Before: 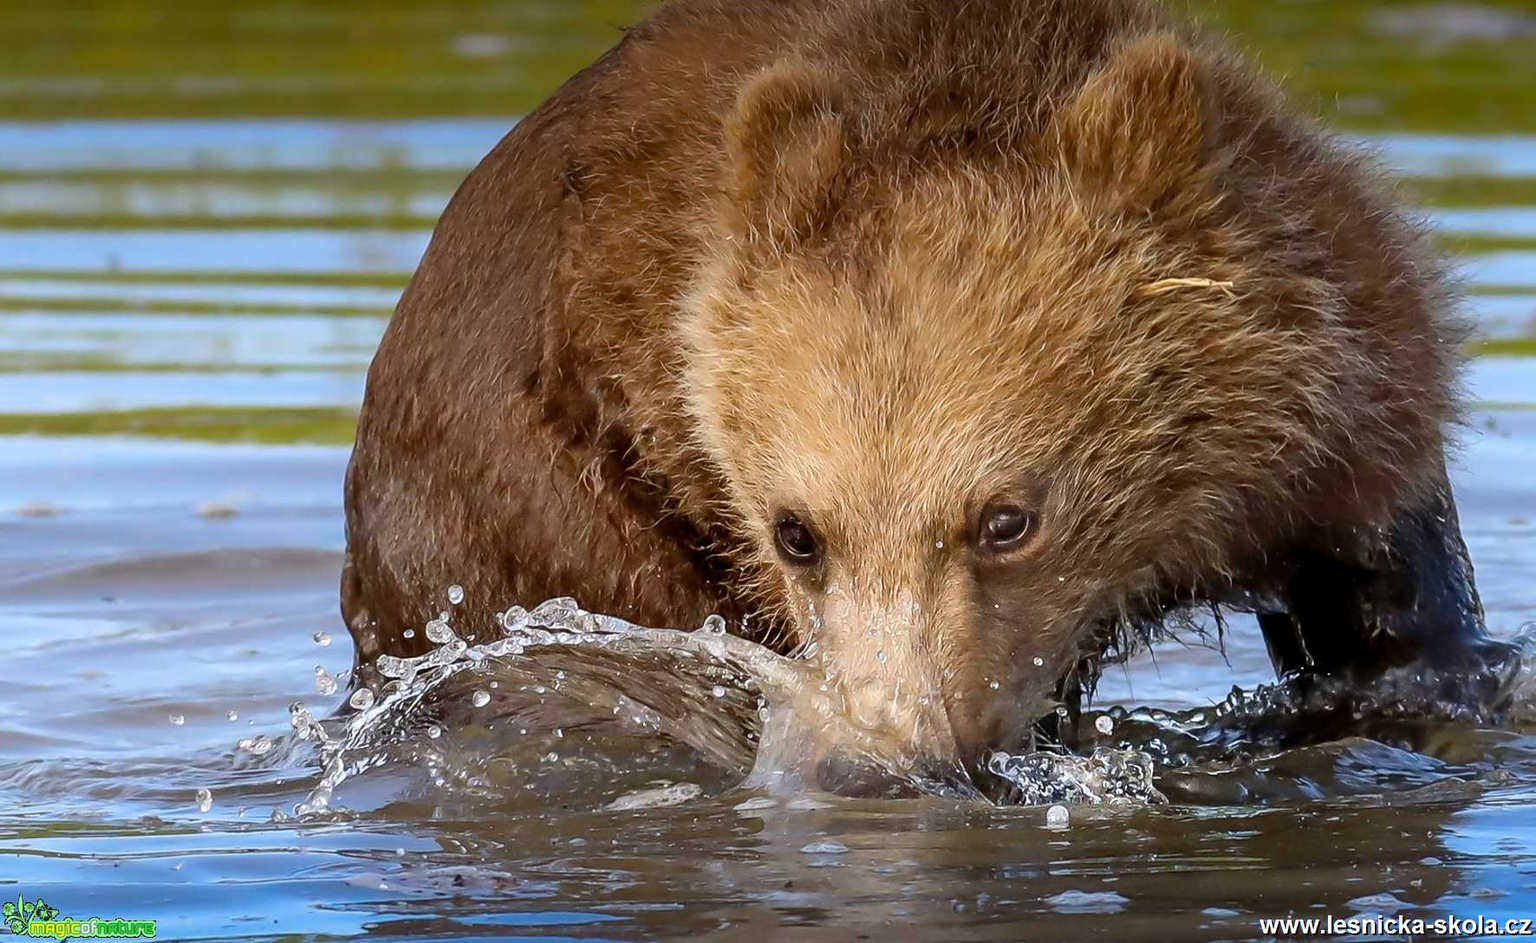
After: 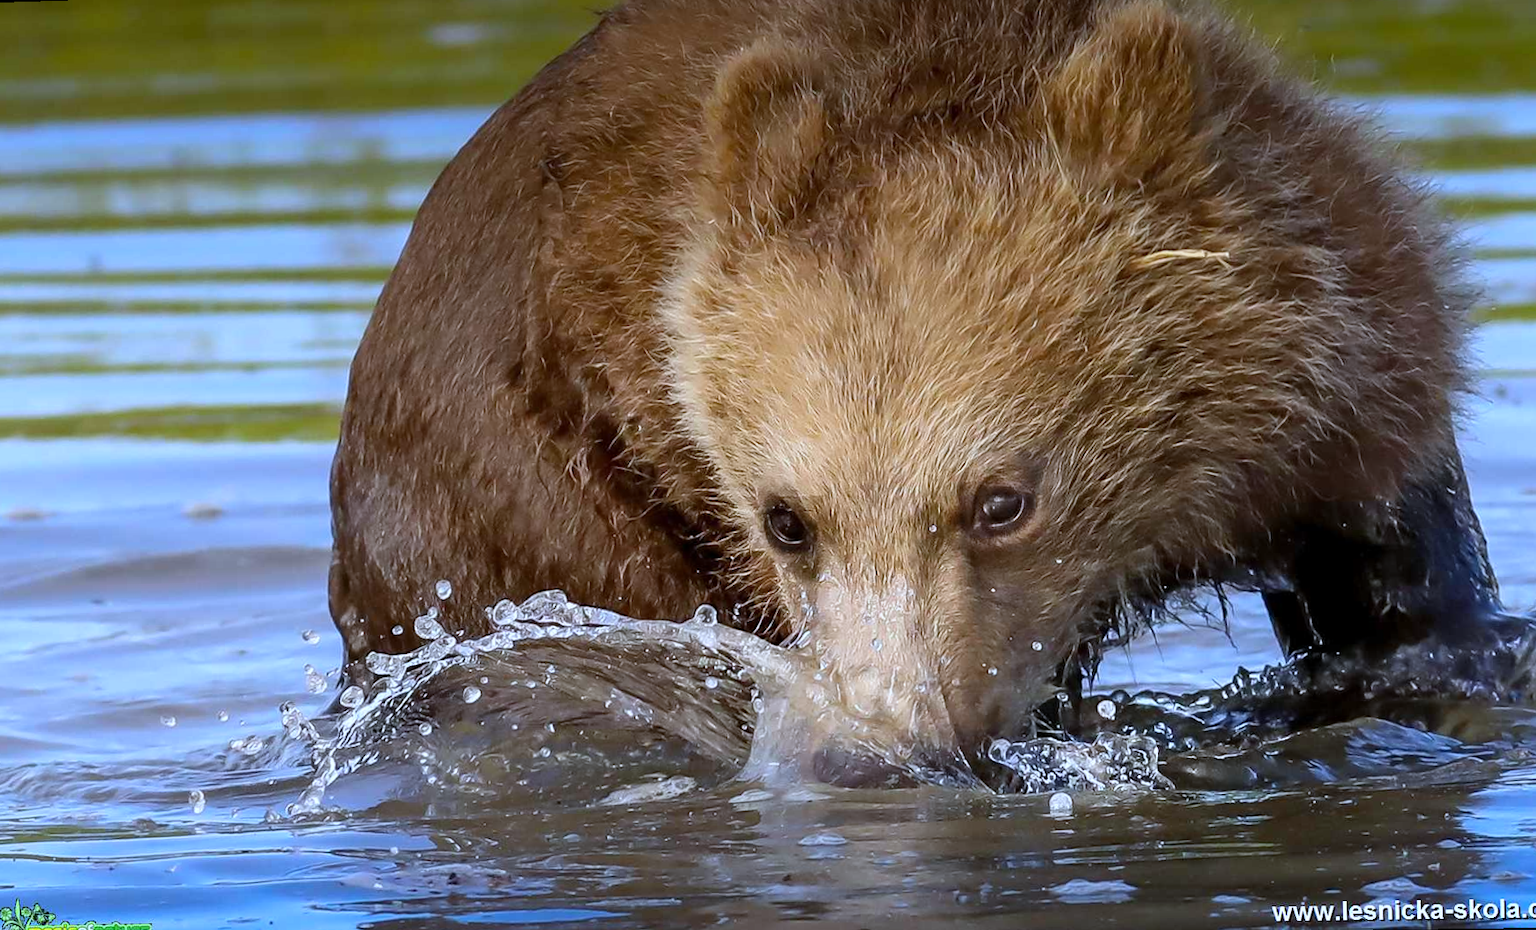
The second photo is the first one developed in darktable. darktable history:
tone equalizer: on, module defaults
rotate and perspective: rotation -1.32°, lens shift (horizontal) -0.031, crop left 0.015, crop right 0.985, crop top 0.047, crop bottom 0.982
white balance: red 0.926, green 1.003, blue 1.133
